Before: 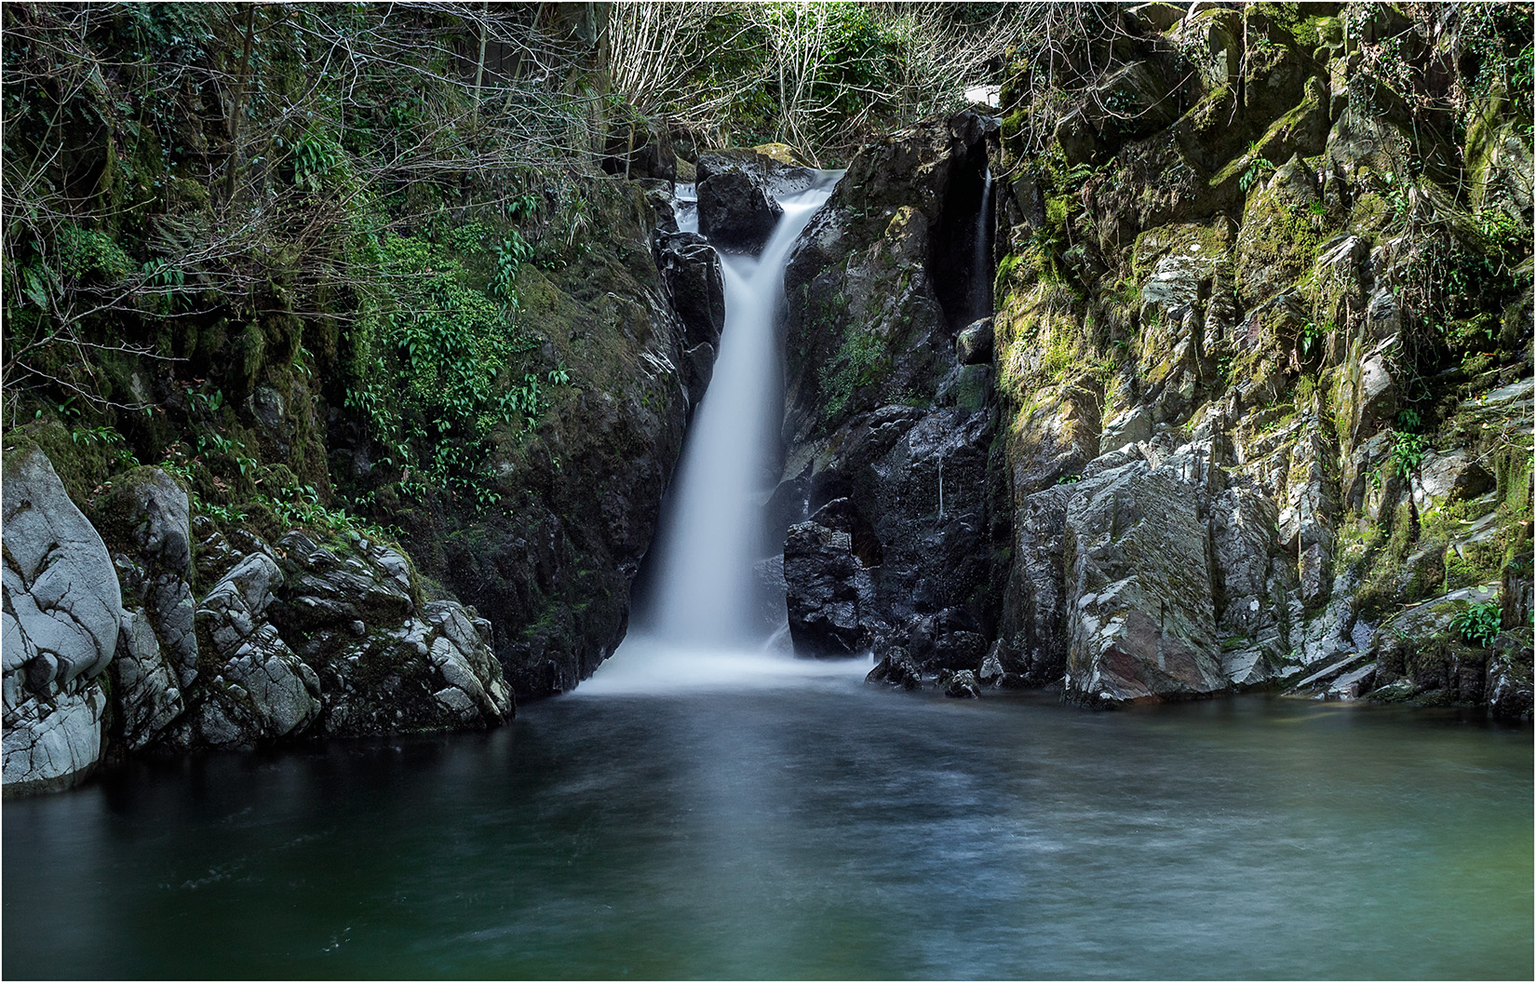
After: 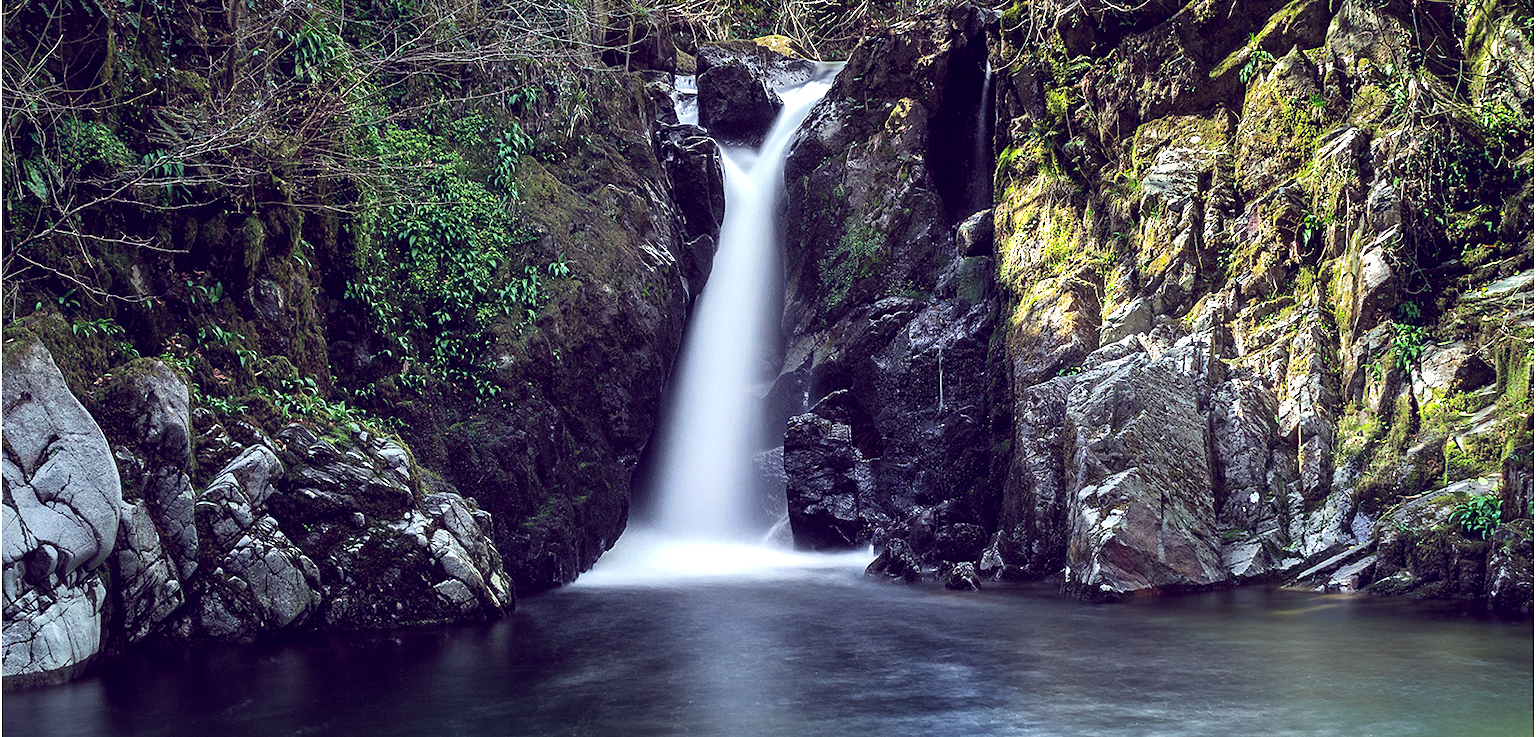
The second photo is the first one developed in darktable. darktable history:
color balance: lift [1.001, 0.997, 0.99, 1.01], gamma [1.007, 1, 0.975, 1.025], gain [1, 1.065, 1.052, 0.935], contrast 13.25%
crop: top 11.038%, bottom 13.962%
exposure: black level correction 0.001, exposure 0.5 EV, compensate exposure bias true, compensate highlight preservation false
